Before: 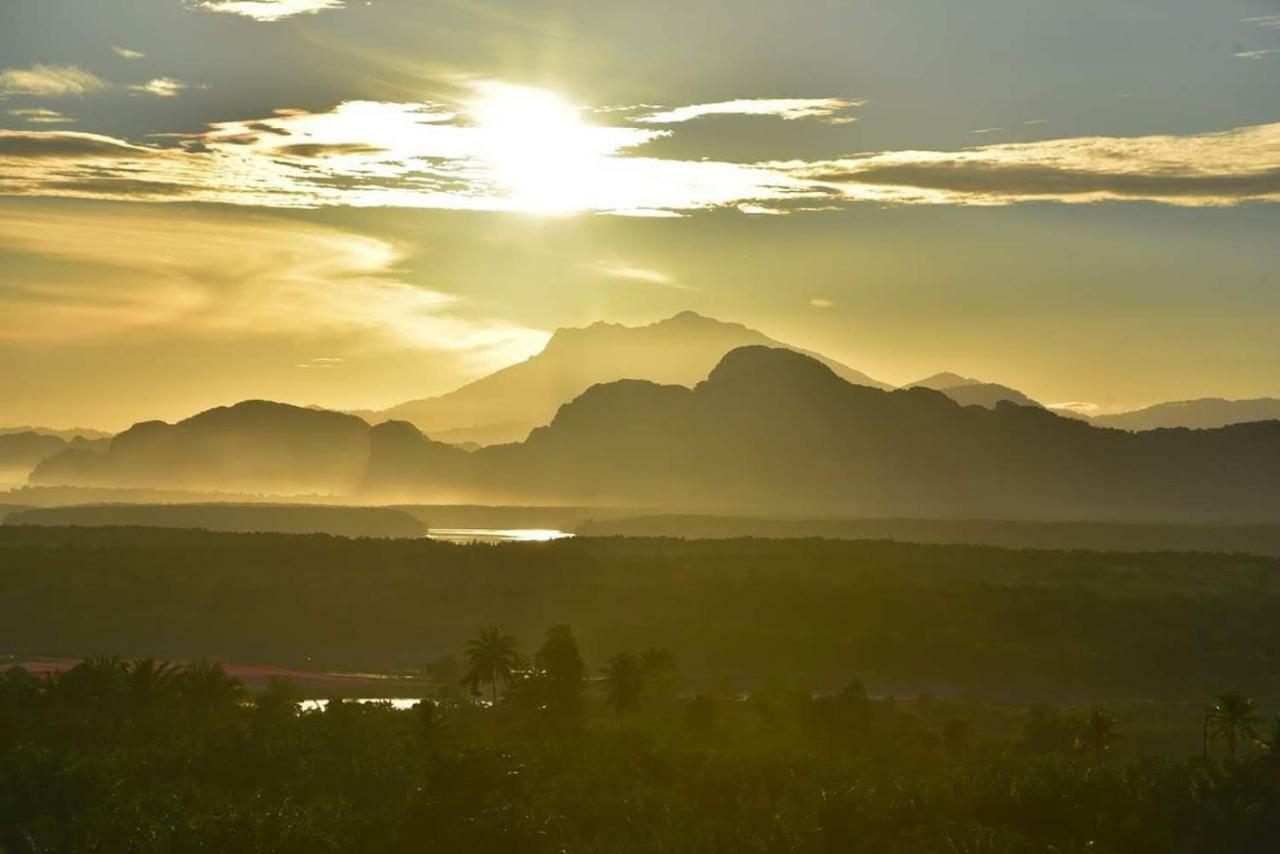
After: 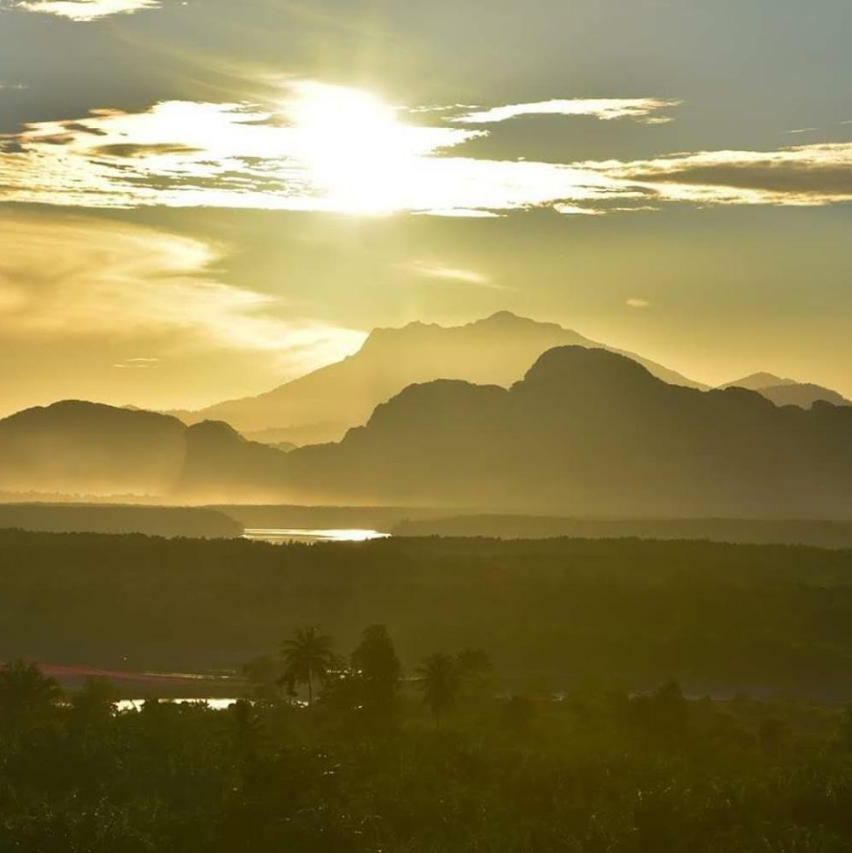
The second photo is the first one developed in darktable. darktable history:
crop and rotate: left 14.388%, right 18.987%
